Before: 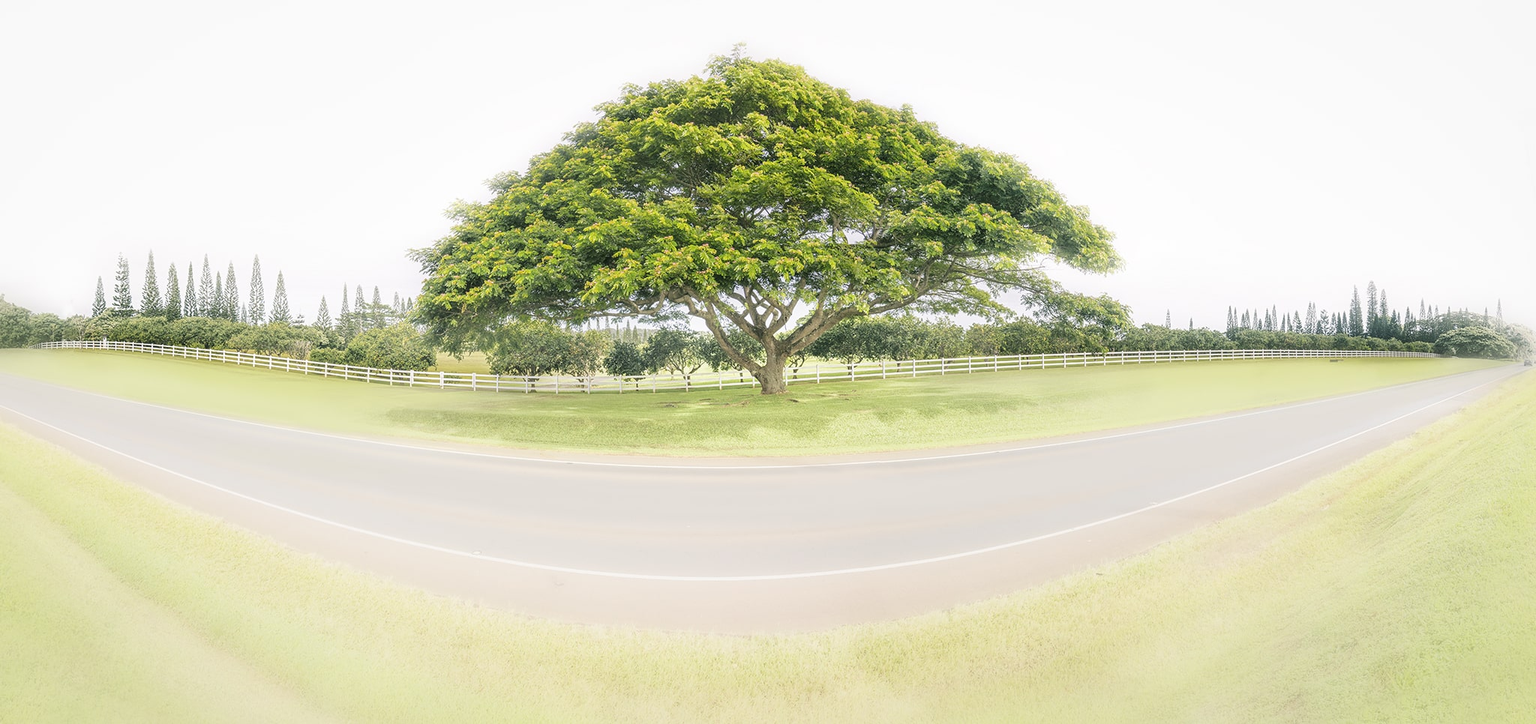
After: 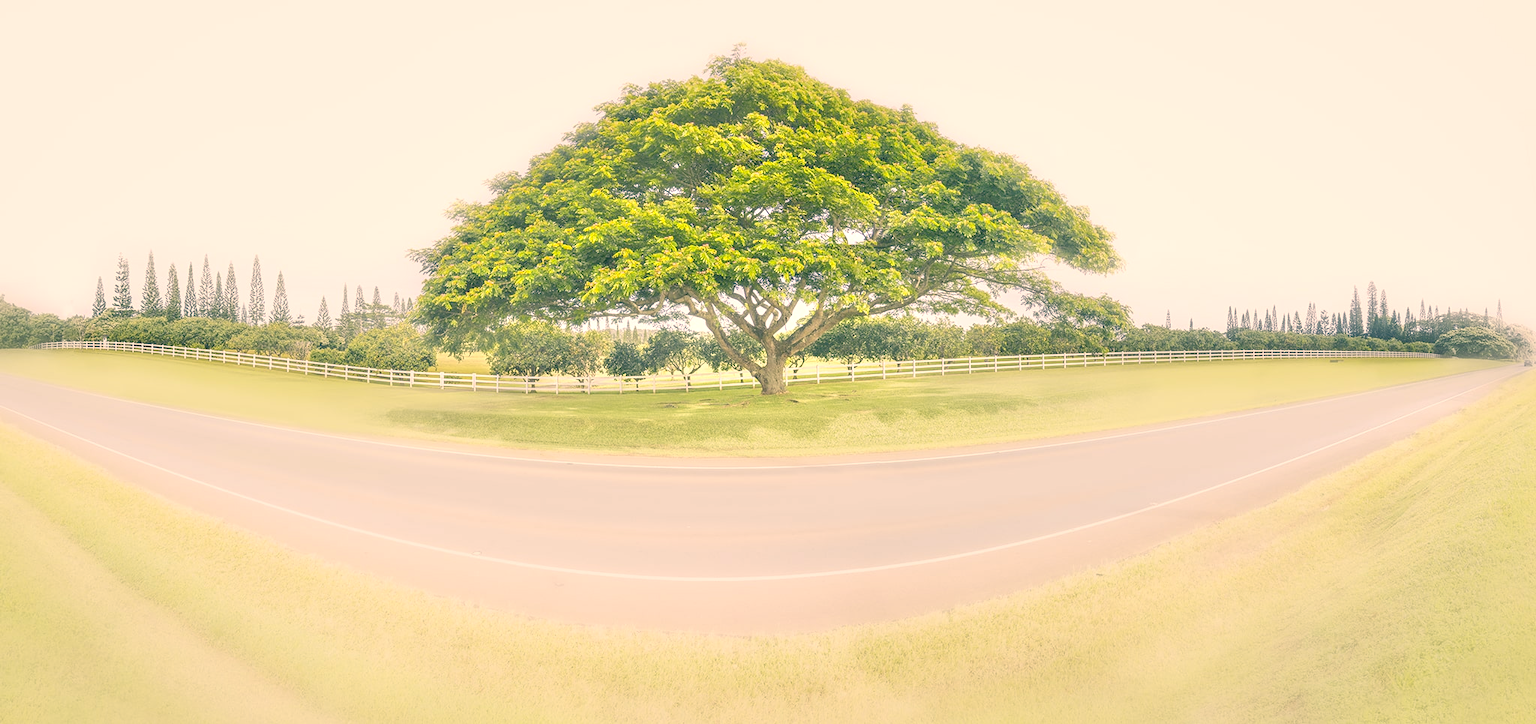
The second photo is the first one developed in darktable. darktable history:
tone equalizer: -8 EV 2 EV, -7 EV 2 EV, -6 EV 2 EV, -5 EV 2 EV, -4 EV 2 EV, -3 EV 1.5 EV, -2 EV 1 EV, -1 EV 0.5 EV
color correction: highlights a* 10.32, highlights b* 14.66, shadows a* -9.59, shadows b* -15.02
